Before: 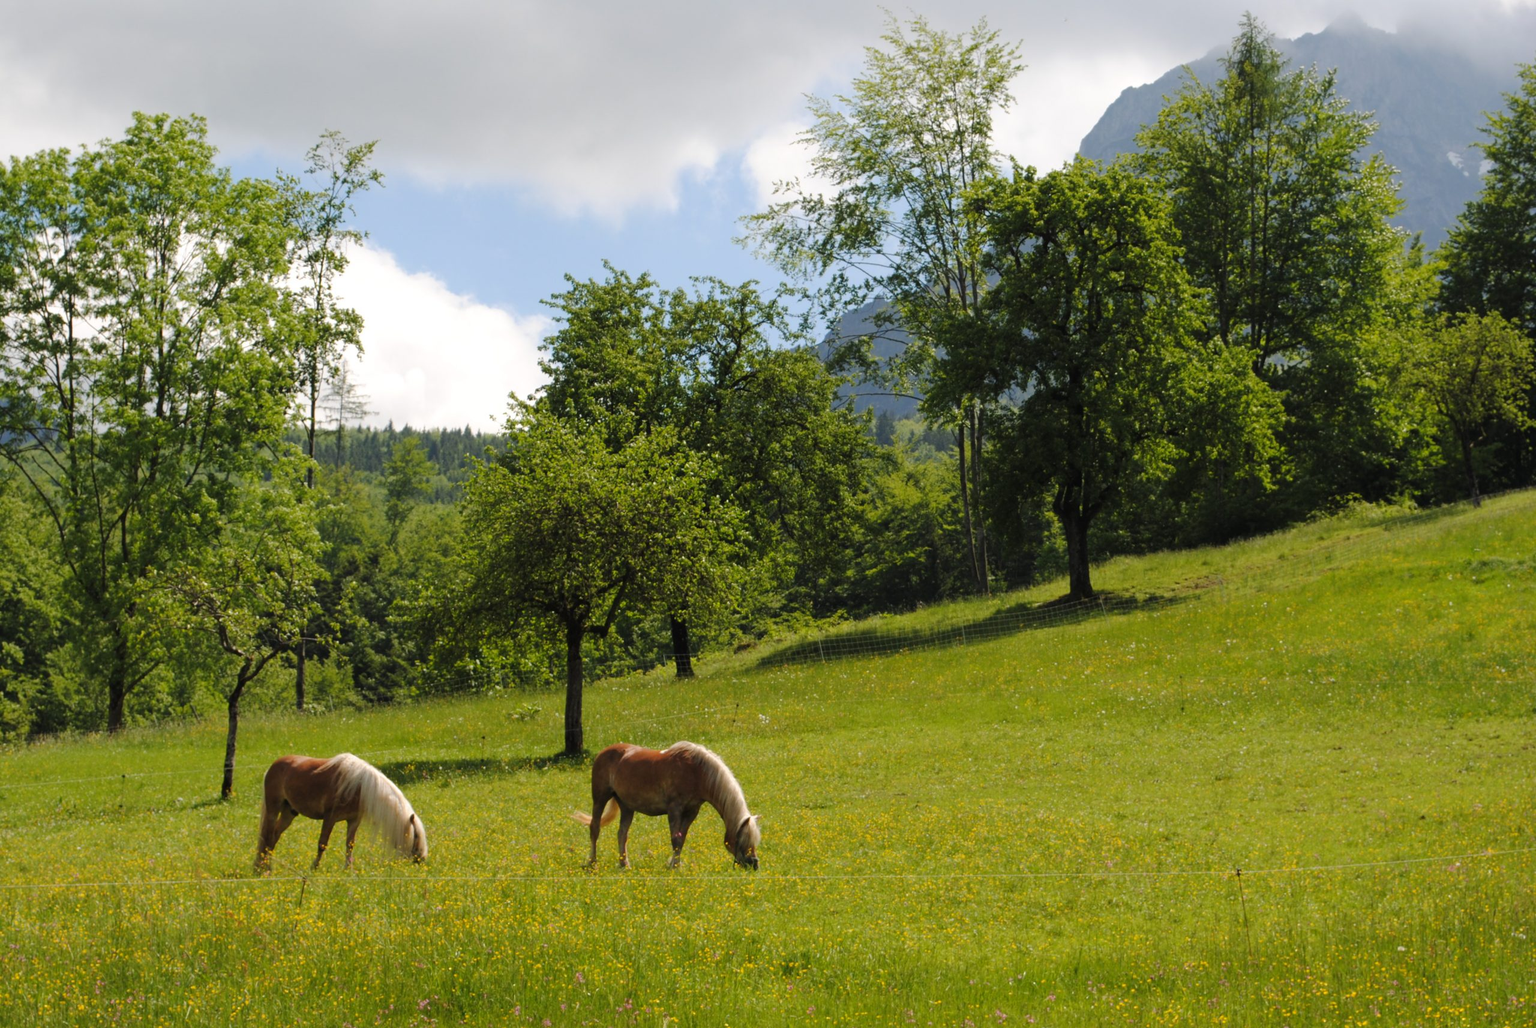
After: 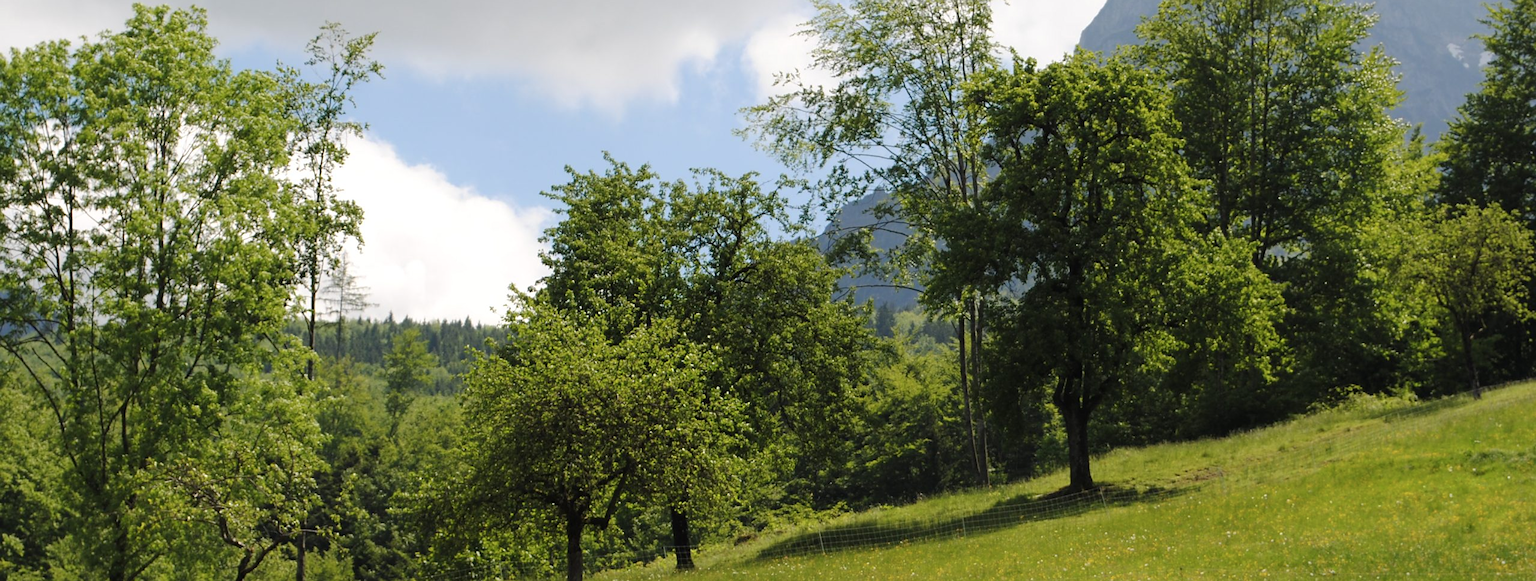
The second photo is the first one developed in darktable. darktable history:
sharpen: radius 1.502, amount 0.409, threshold 1.567
crop and rotate: top 10.607%, bottom 32.847%
color zones: curves: ch0 [(0, 0.558) (0.143, 0.559) (0.286, 0.529) (0.429, 0.505) (0.571, 0.5) (0.714, 0.5) (0.857, 0.5) (1, 0.558)]; ch1 [(0, 0.469) (0.01, 0.469) (0.12, 0.446) (0.248, 0.469) (0.5, 0.5) (0.748, 0.5) (0.99, 0.469) (1, 0.469)]
